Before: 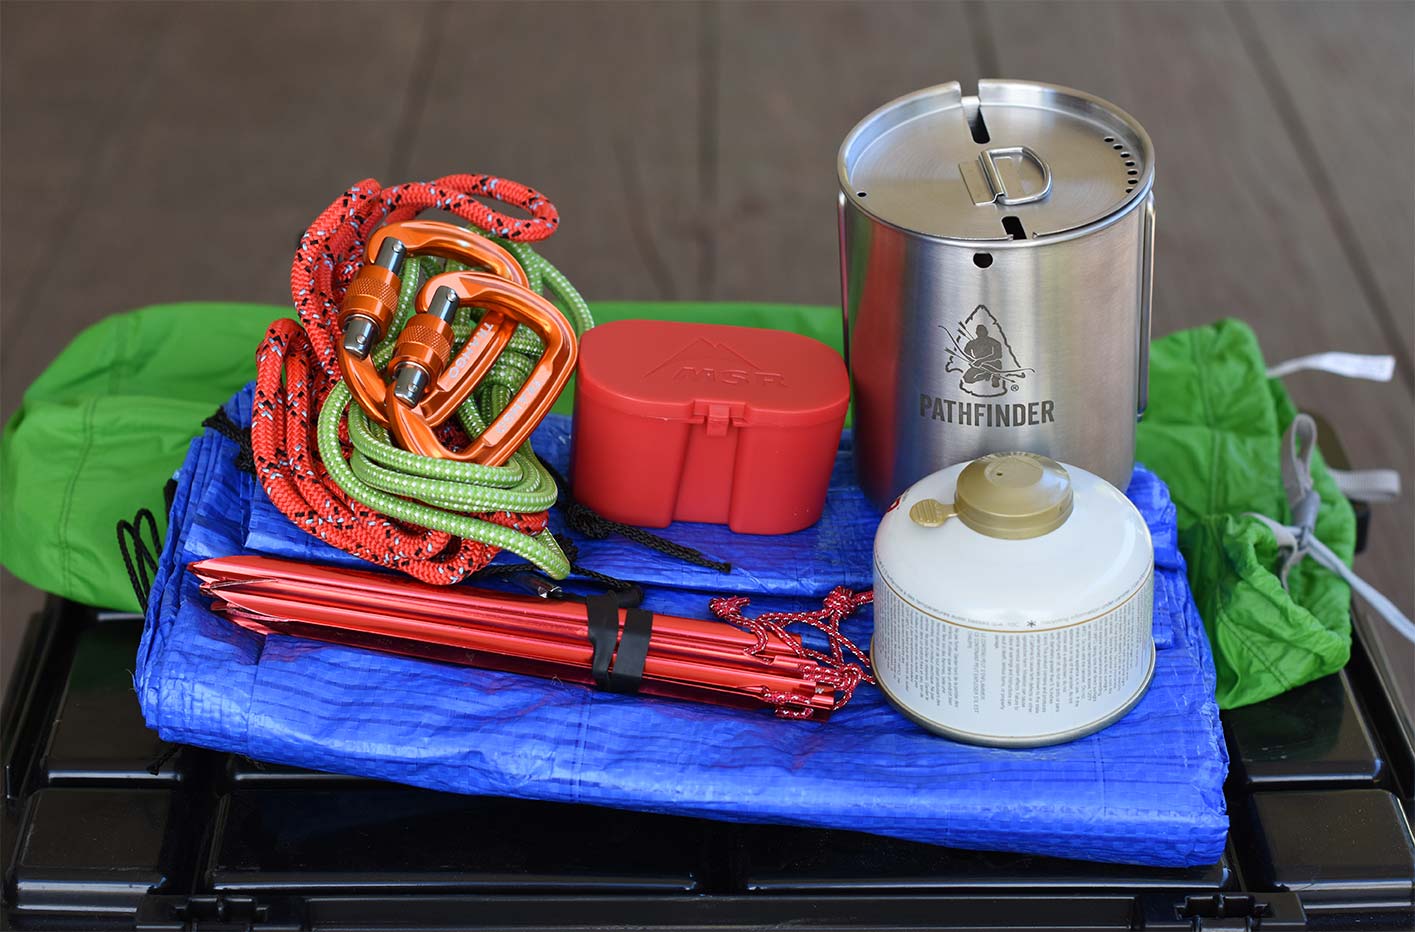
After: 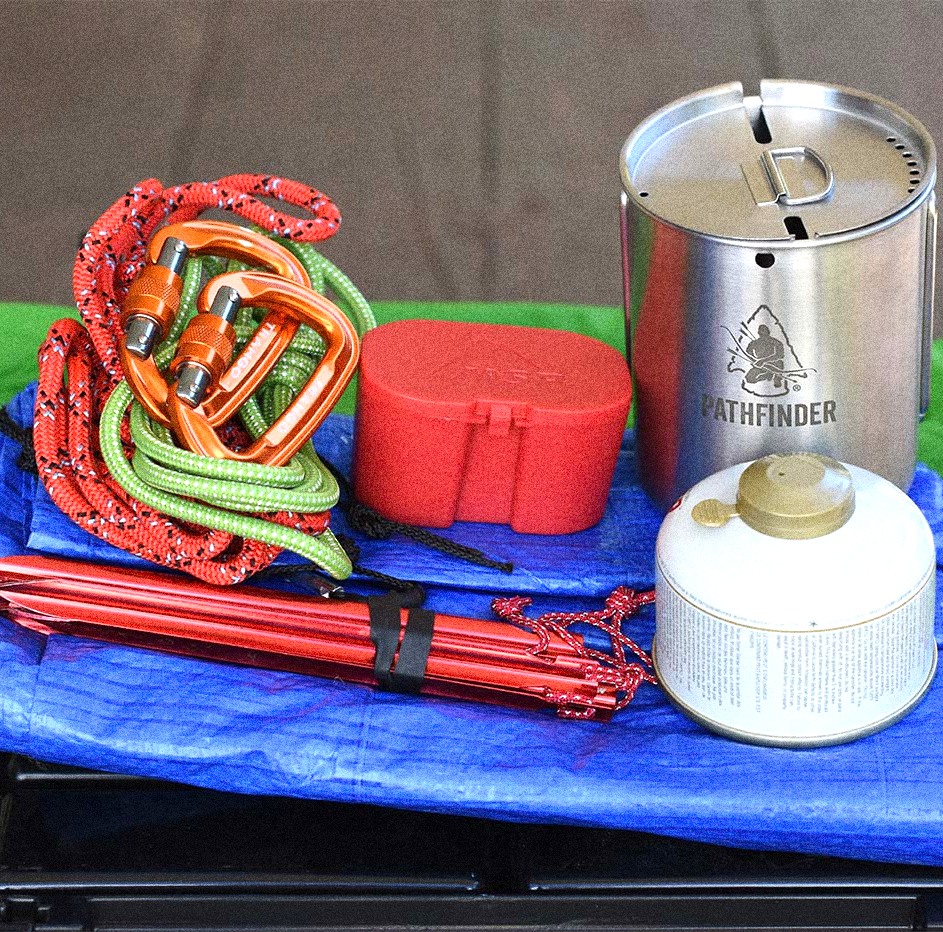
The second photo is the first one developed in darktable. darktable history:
grain: coarseness 14.49 ISO, strength 48.04%, mid-tones bias 35%
exposure: exposure 0.6 EV, compensate highlight preservation false
crop: left 15.419%, right 17.914%
